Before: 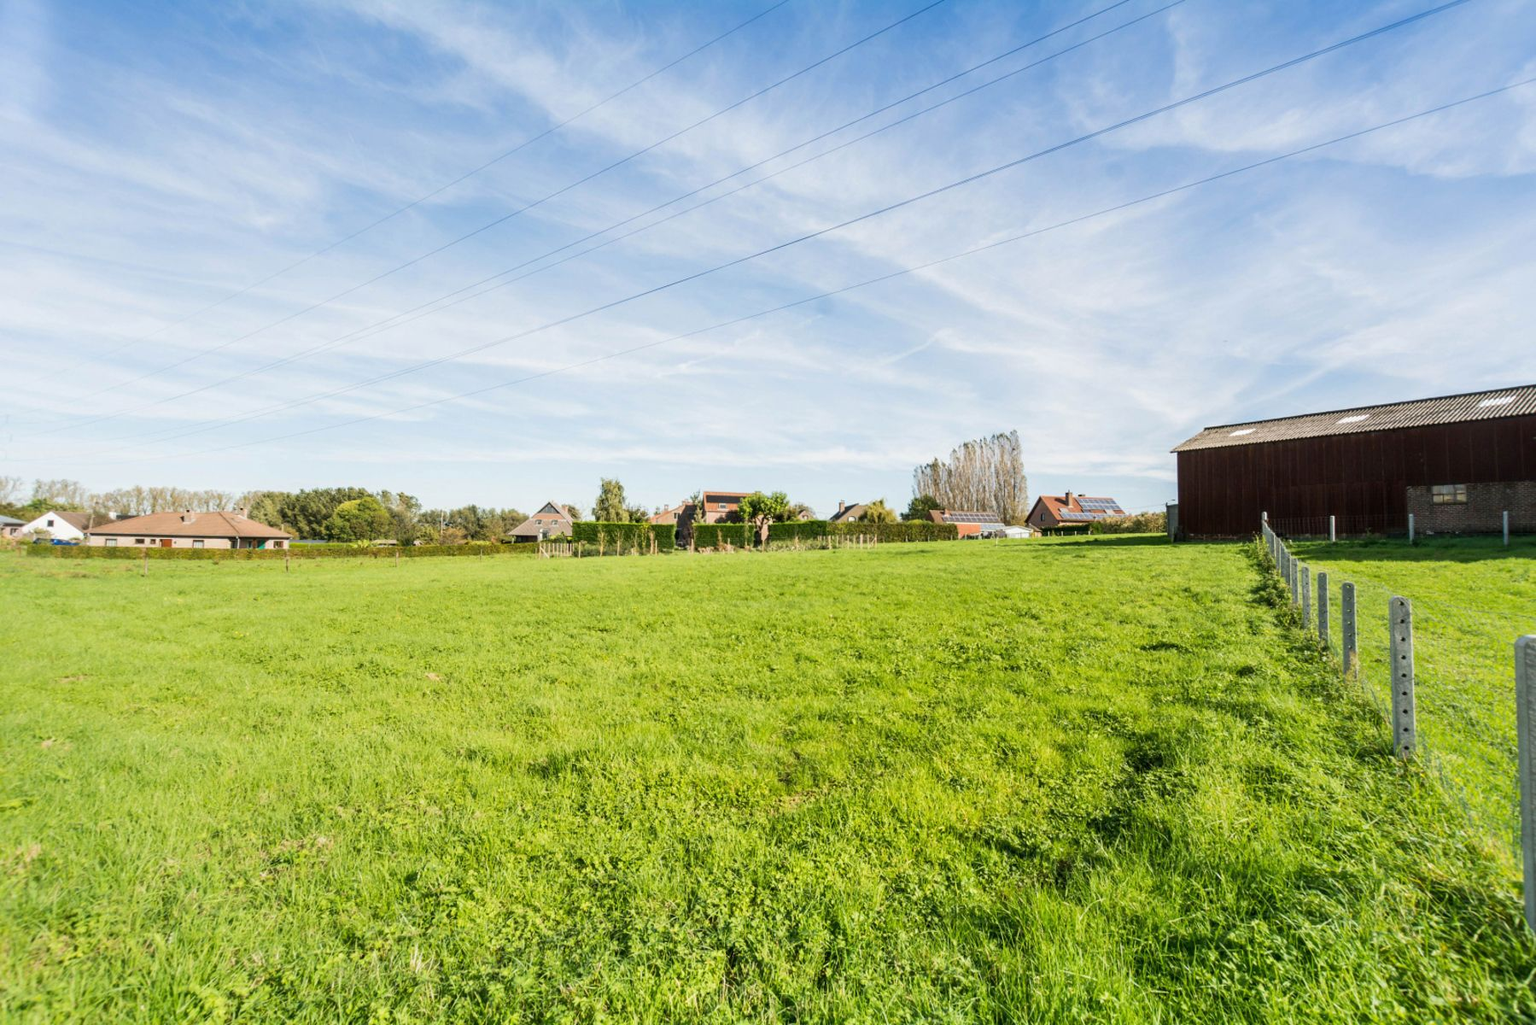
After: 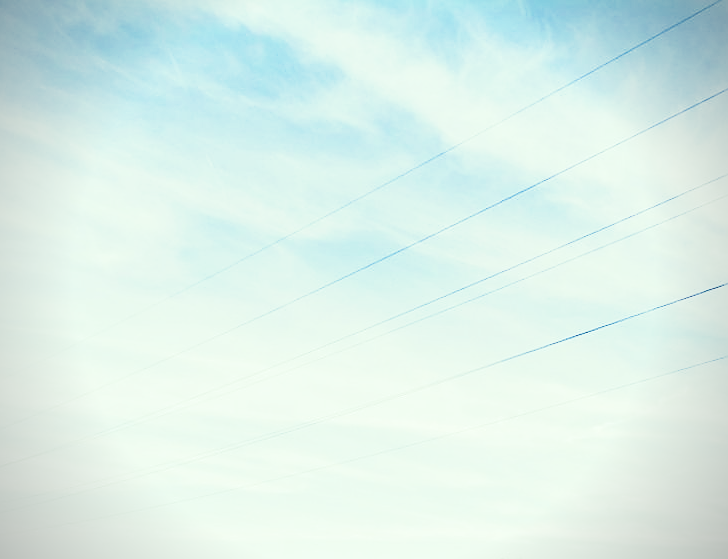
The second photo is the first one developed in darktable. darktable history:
color correction: highlights a* -4.68, highlights b* 5.05, saturation 0.94
vignetting: on, module defaults
velvia: strength 44.85%
base curve: curves: ch0 [(0, 0) (0, 0.001) (0.001, 0.001) (0.004, 0.002) (0.007, 0.004) (0.015, 0.013) (0.033, 0.045) (0.052, 0.096) (0.075, 0.17) (0.099, 0.241) (0.163, 0.42) (0.219, 0.55) (0.259, 0.616) (0.327, 0.722) (0.365, 0.765) (0.522, 0.873) (0.547, 0.881) (0.689, 0.919) (0.826, 0.952) (1, 1)], preserve colors none
crop and rotate: left 11.26%, top 0.066%, right 48.218%, bottom 53.328%
sharpen: radius 1.348, amount 1.247, threshold 0.739
local contrast: on, module defaults
haze removal: compatibility mode true, adaptive false
